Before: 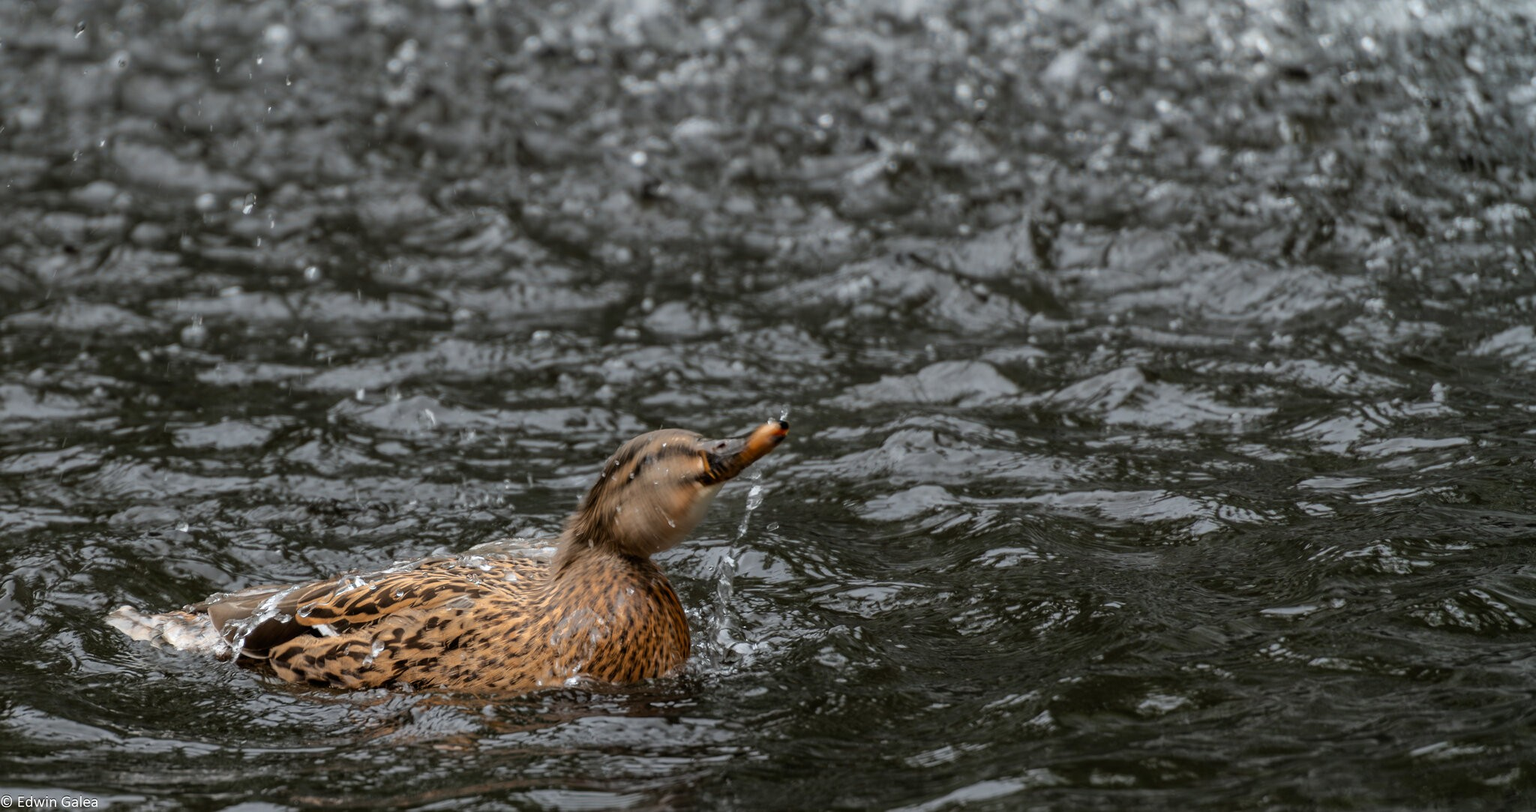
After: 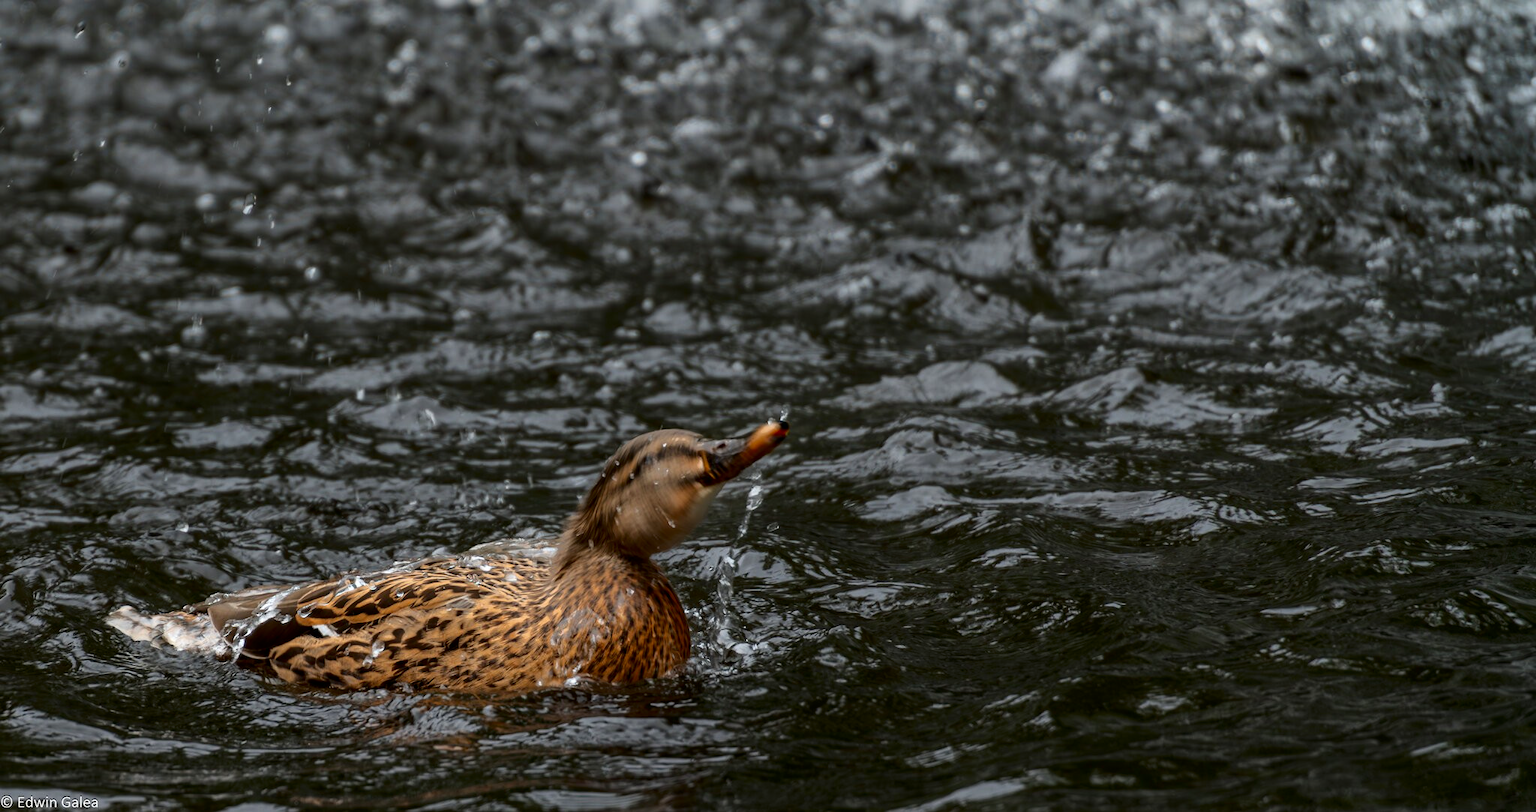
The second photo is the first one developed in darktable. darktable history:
contrast brightness saturation: contrast 0.121, brightness -0.12, saturation 0.199
